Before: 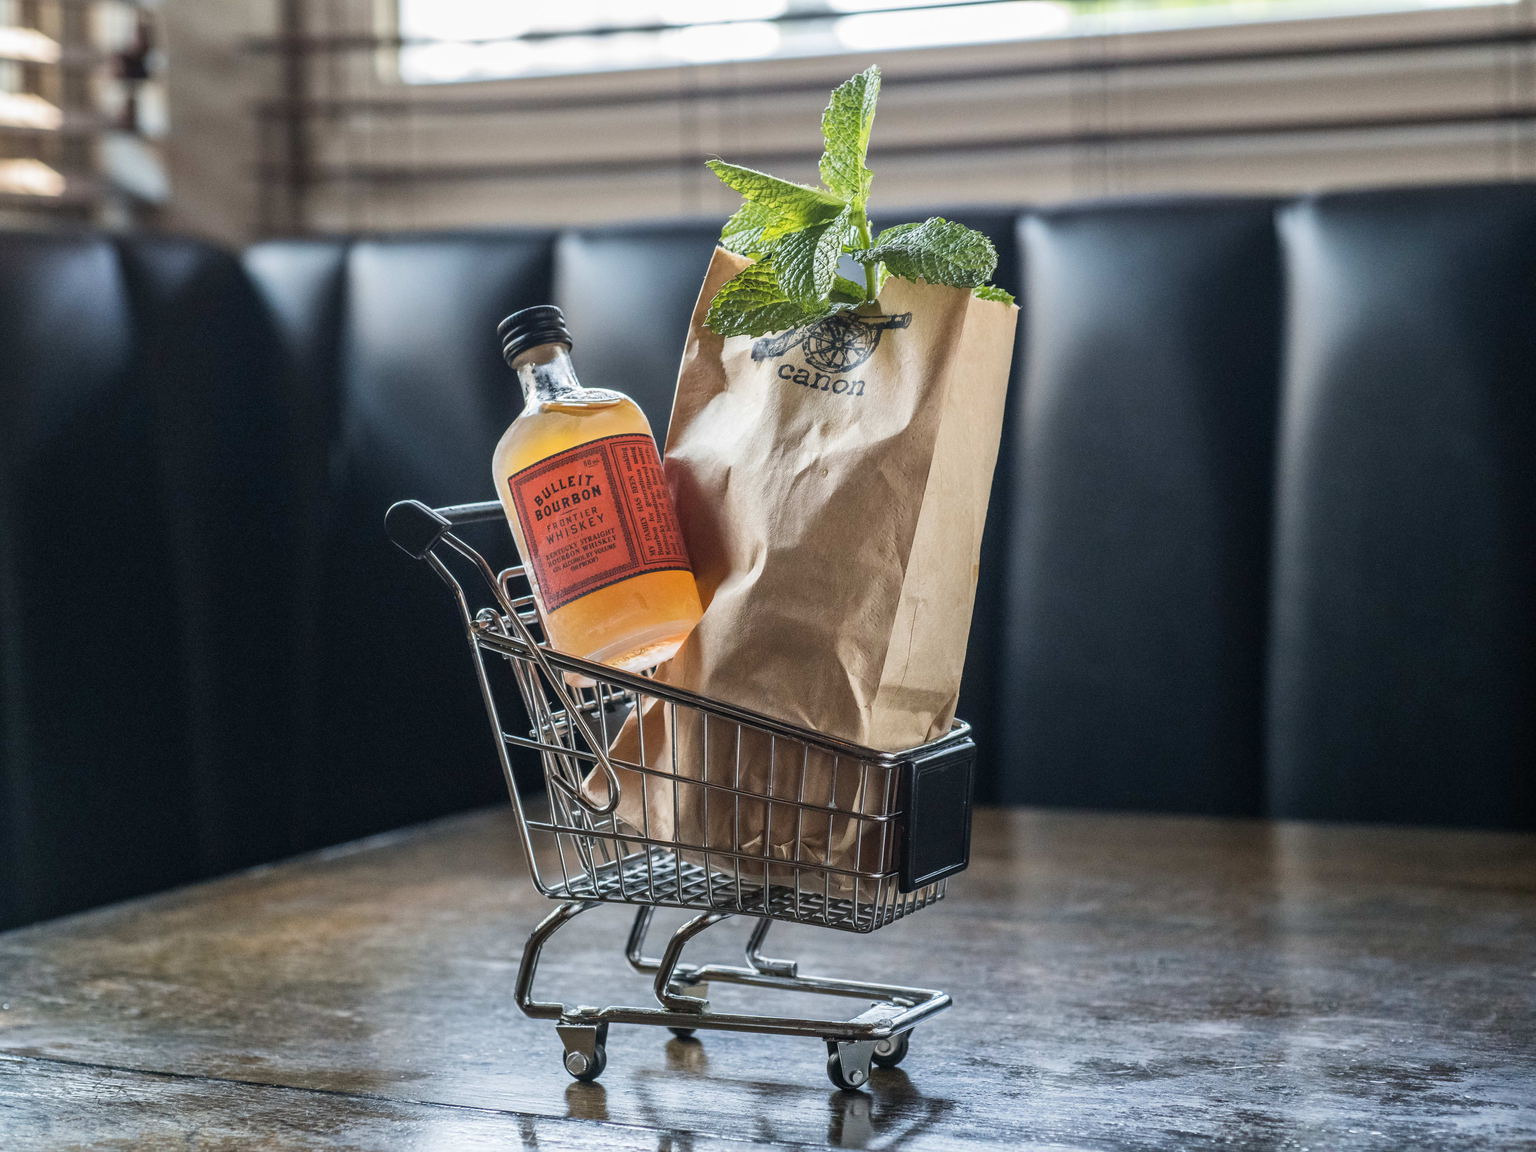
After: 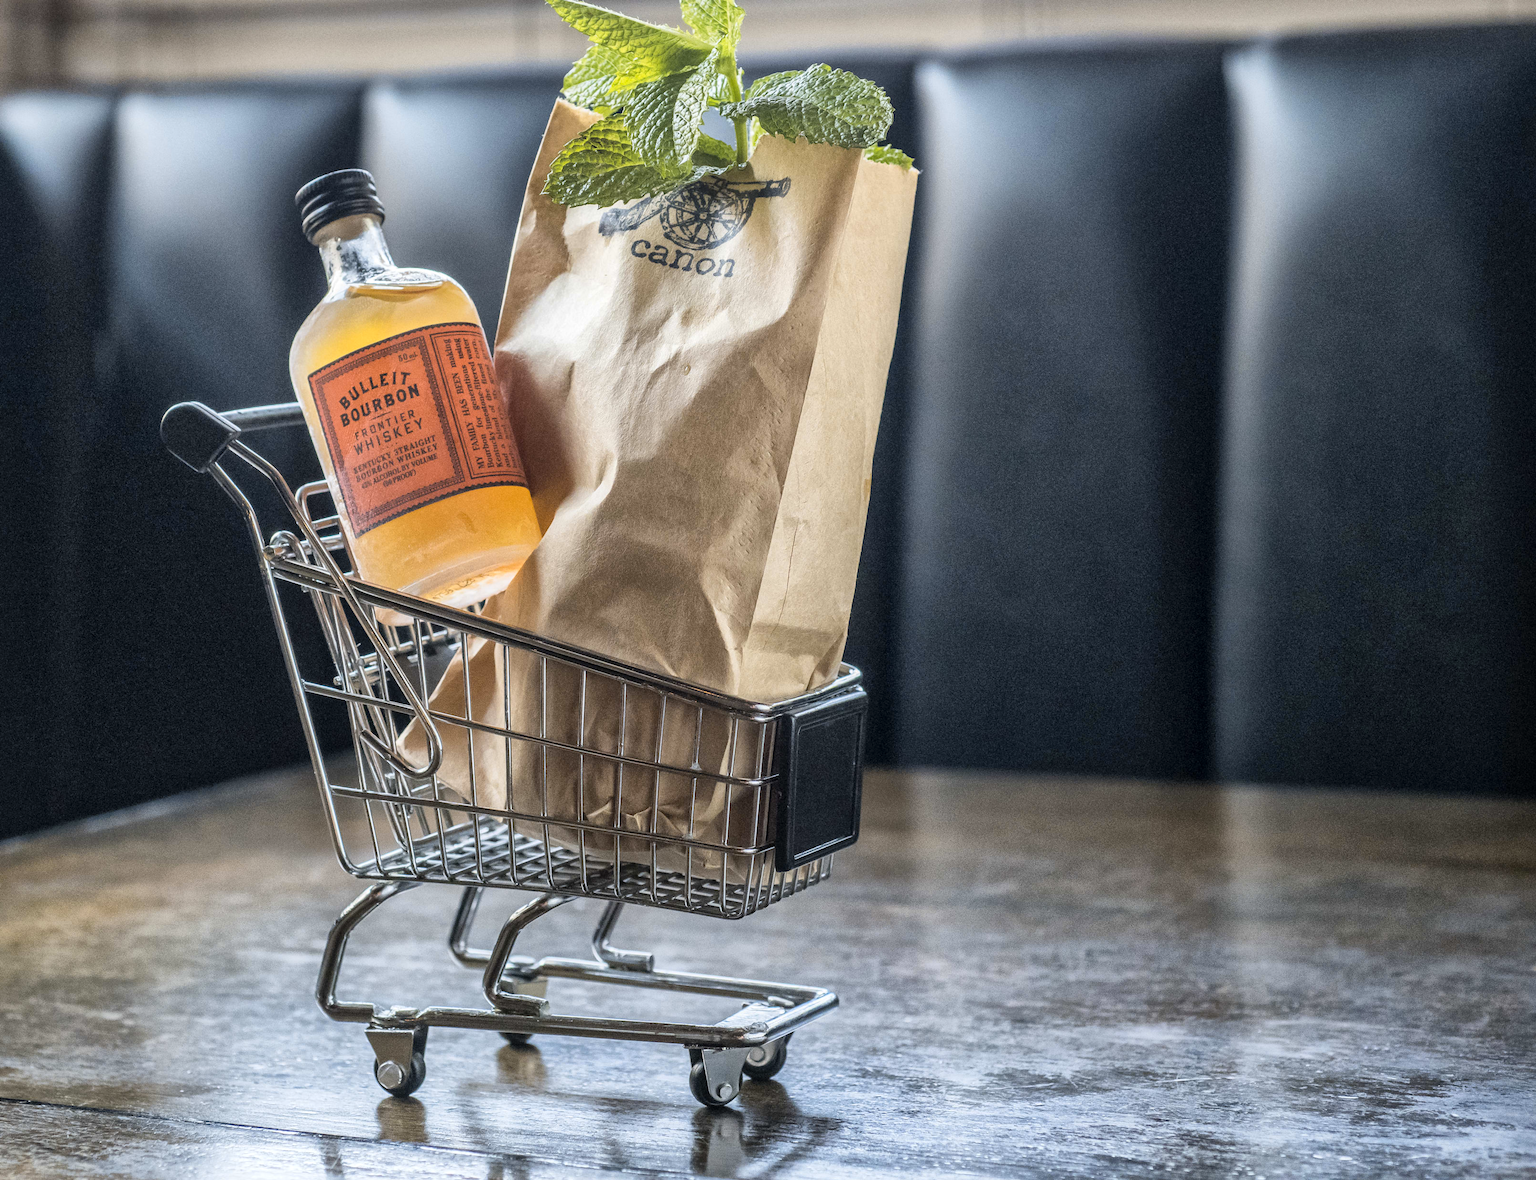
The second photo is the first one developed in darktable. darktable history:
global tonemap: drago (1, 100), detail 1
crop: left 16.315%, top 14.246%
color contrast: green-magenta contrast 0.8, blue-yellow contrast 1.1, unbound 0
